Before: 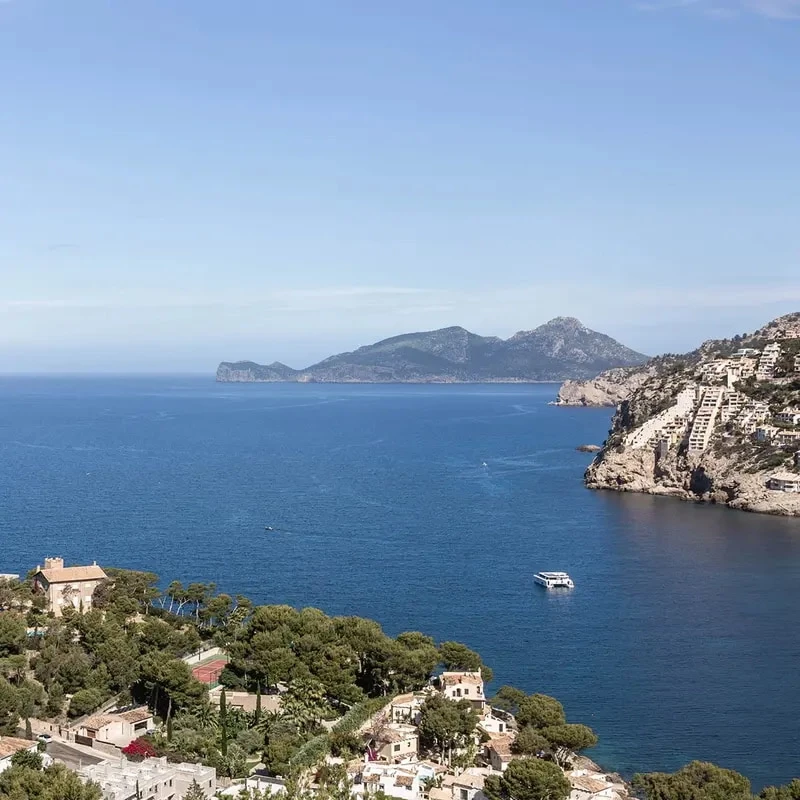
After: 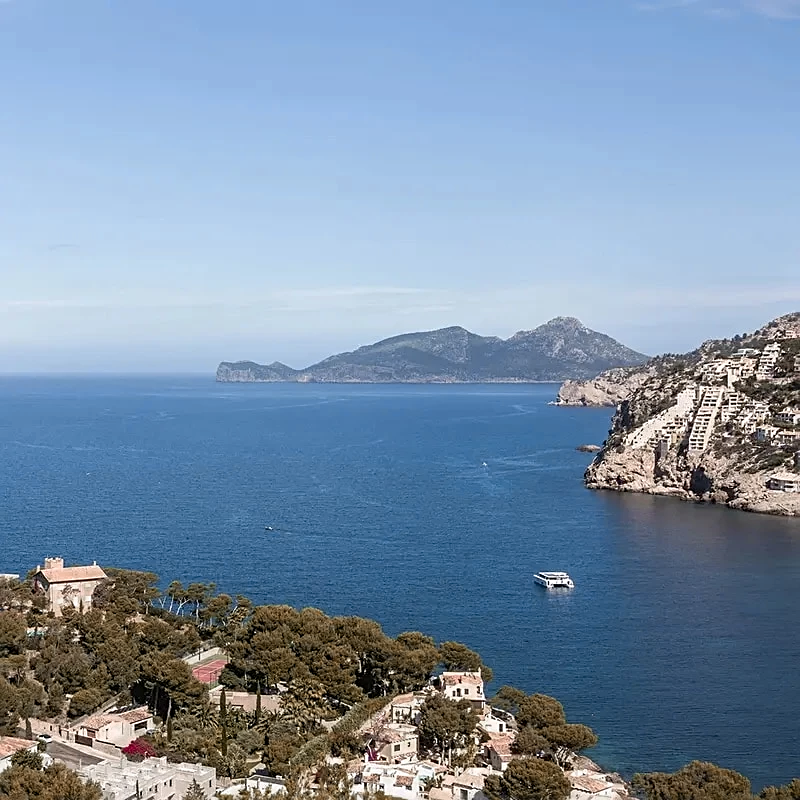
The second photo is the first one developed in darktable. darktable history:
color zones: curves: ch0 [(0.006, 0.385) (0.143, 0.563) (0.243, 0.321) (0.352, 0.464) (0.516, 0.456) (0.625, 0.5) (0.75, 0.5) (0.875, 0.5)]; ch1 [(0, 0.5) (0.134, 0.504) (0.246, 0.463) (0.421, 0.515) (0.5, 0.56) (0.625, 0.5) (0.75, 0.5) (0.875, 0.5)]; ch2 [(0, 0.5) (0.131, 0.426) (0.307, 0.289) (0.38, 0.188) (0.513, 0.216) (0.625, 0.548) (0.75, 0.468) (0.838, 0.396) (0.971, 0.311)]
exposure: exposure -0.048 EV, compensate highlight preservation false
sharpen: on, module defaults
